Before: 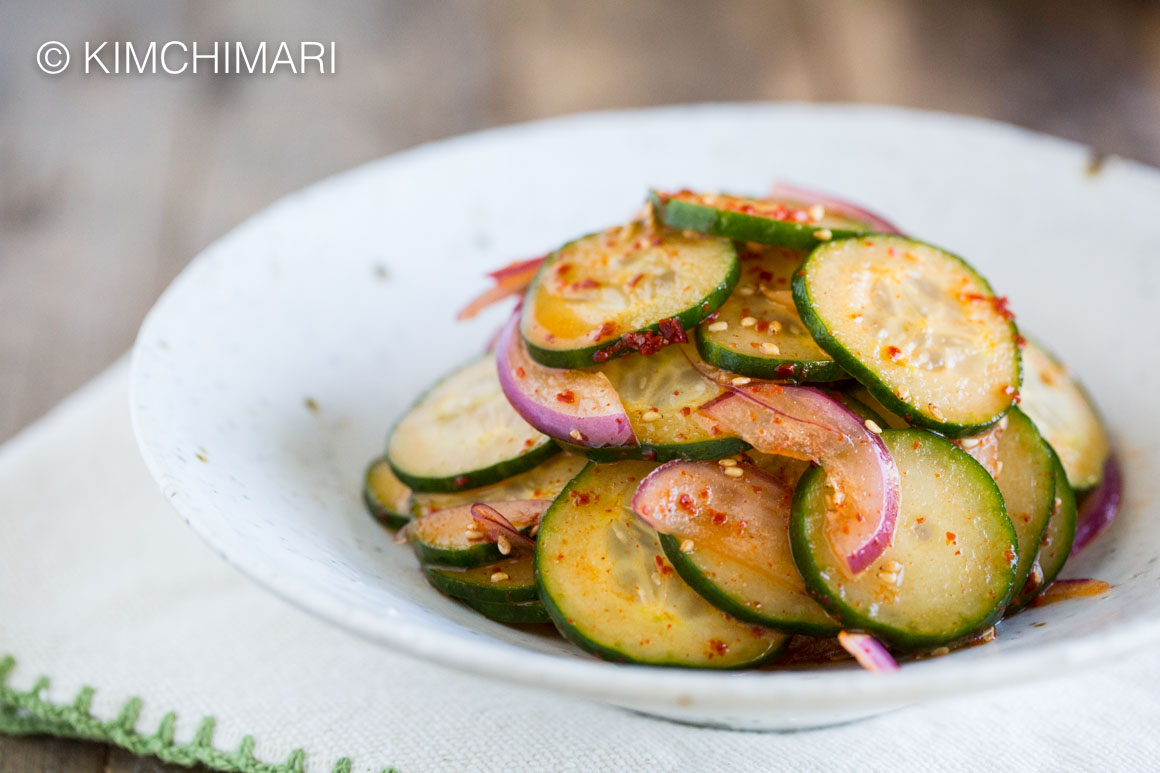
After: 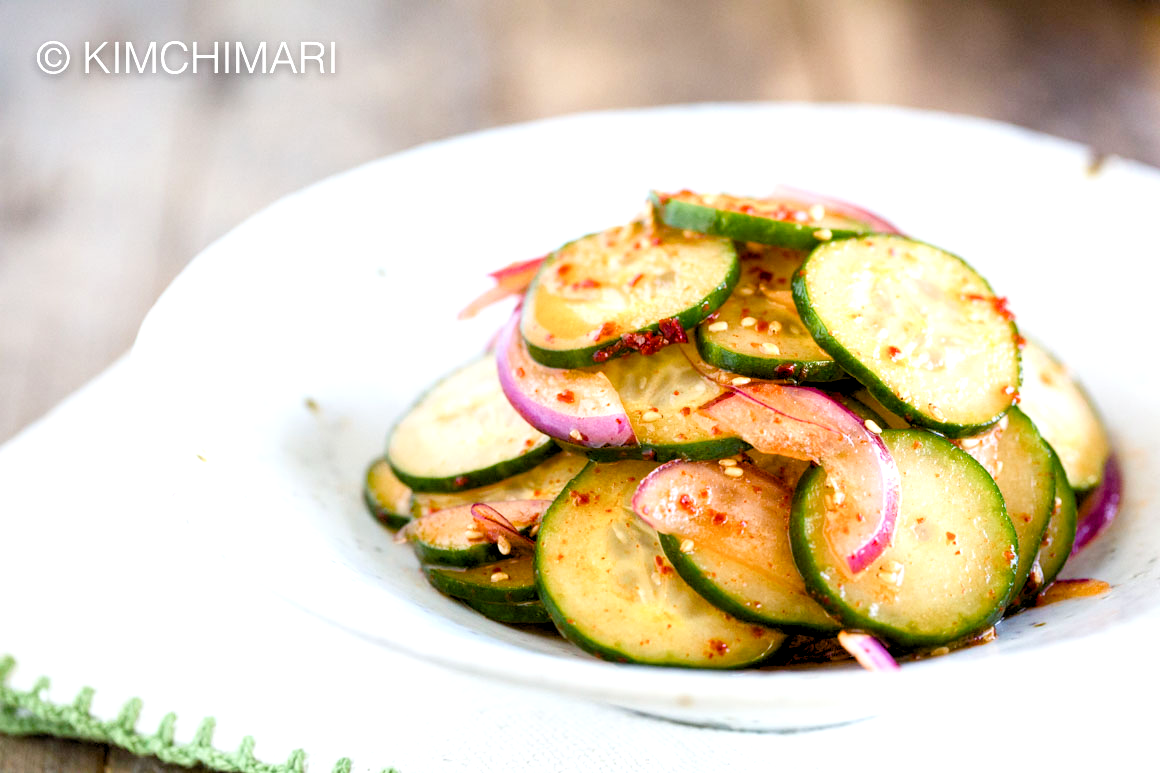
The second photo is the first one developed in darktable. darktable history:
contrast brightness saturation: contrast 0.1, brightness 0.02, saturation 0.02
color balance rgb: perceptual saturation grading › global saturation 20%, perceptual saturation grading › highlights -50%, perceptual saturation grading › shadows 30%, perceptual brilliance grading › global brilliance 10%, perceptual brilliance grading › shadows 15%
rgb levels: levels [[0.01, 0.419, 0.839], [0, 0.5, 1], [0, 0.5, 1]]
